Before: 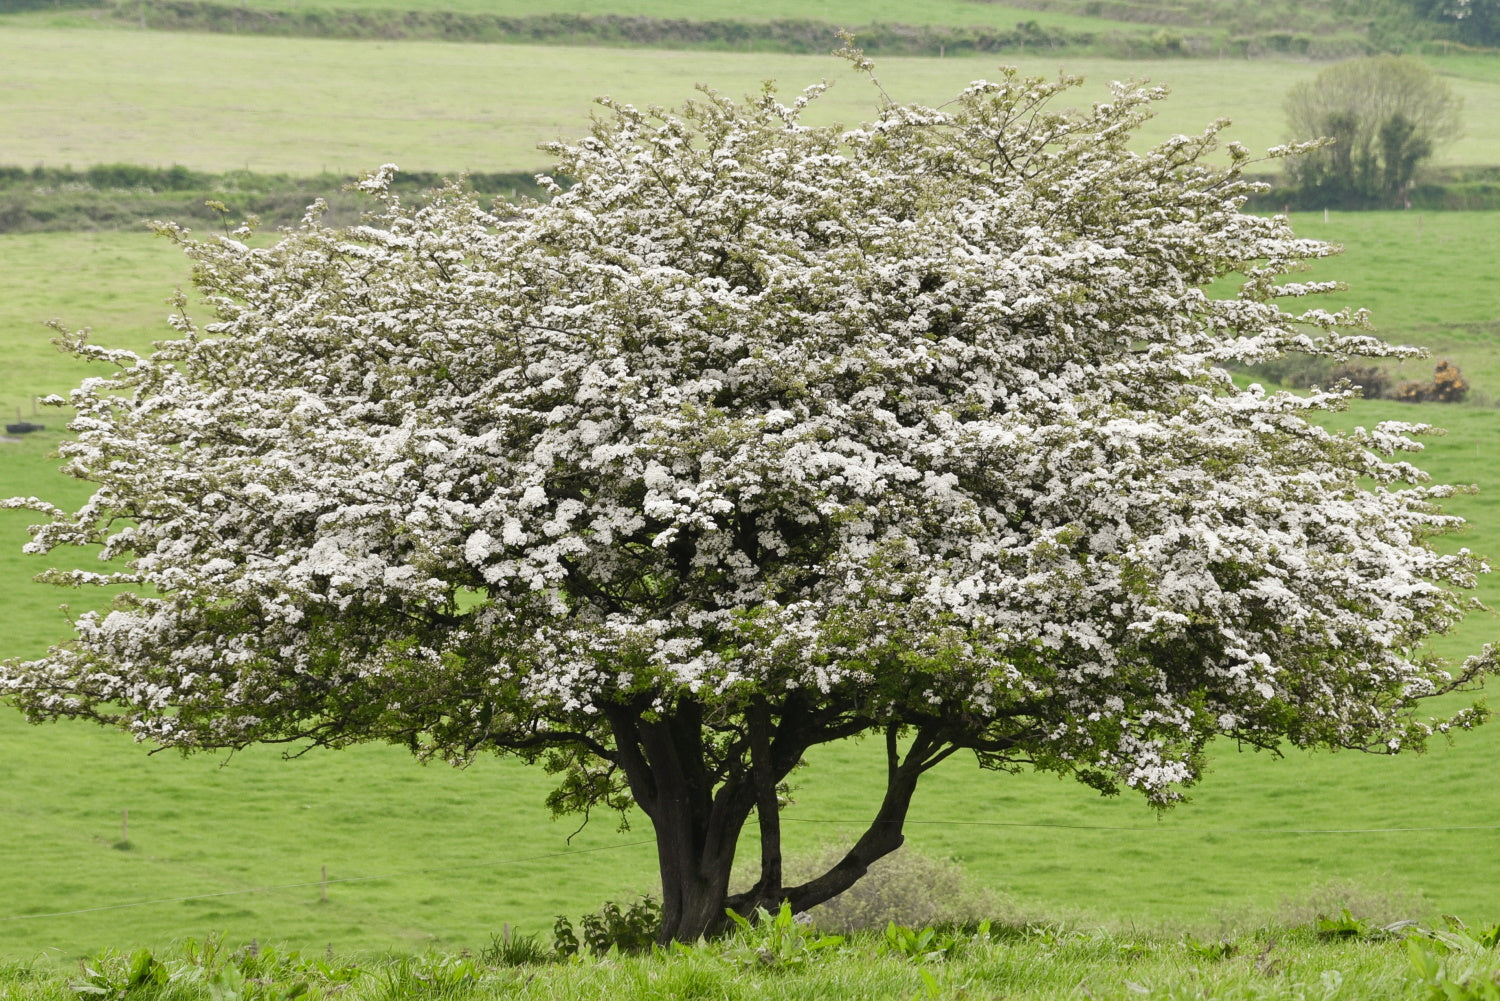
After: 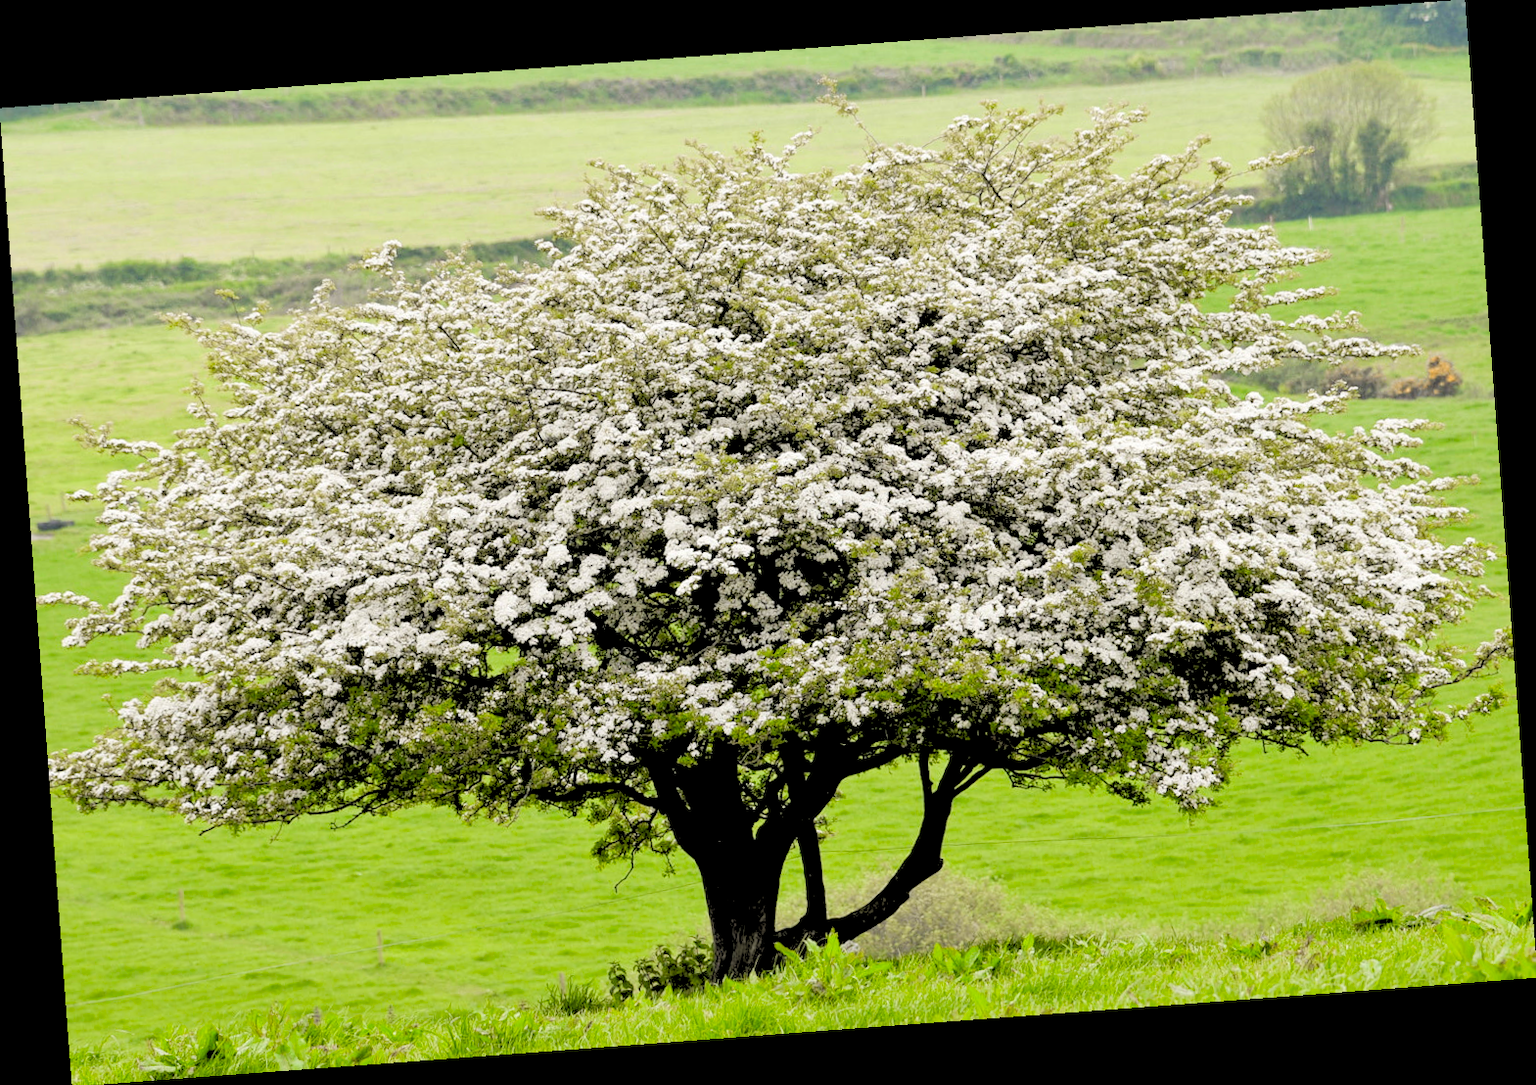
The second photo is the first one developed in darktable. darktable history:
exposure: black level correction 0, compensate exposure bias true, compensate highlight preservation false
white balance: red 1, blue 1
tone equalizer: on, module defaults
rgb levels: levels [[0.027, 0.429, 0.996], [0, 0.5, 1], [0, 0.5, 1]]
color balance: output saturation 120%
rotate and perspective: rotation -4.25°, automatic cropping off
